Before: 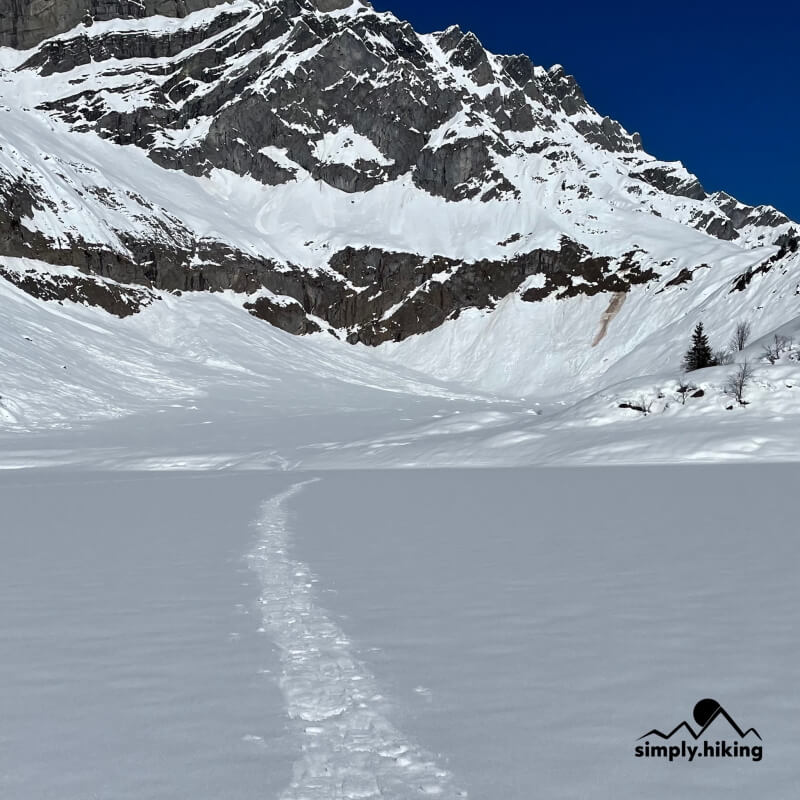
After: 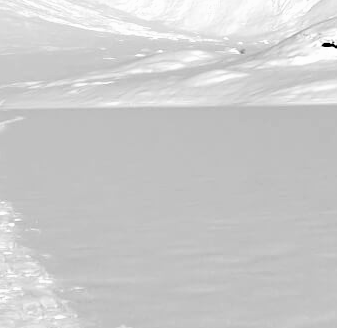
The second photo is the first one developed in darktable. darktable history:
crop: left 37.221%, top 45.169%, right 20.63%, bottom 13.777%
monochrome: on, module defaults
filmic rgb: middle gray luminance 13.55%, black relative exposure -1.97 EV, white relative exposure 3.1 EV, threshold 6 EV, target black luminance 0%, hardness 1.79, latitude 59.23%, contrast 1.728, highlights saturation mix 5%, shadows ↔ highlights balance -37.52%, add noise in highlights 0, color science v3 (2019), use custom middle-gray values true, iterations of high-quality reconstruction 0, contrast in highlights soft, enable highlight reconstruction true
